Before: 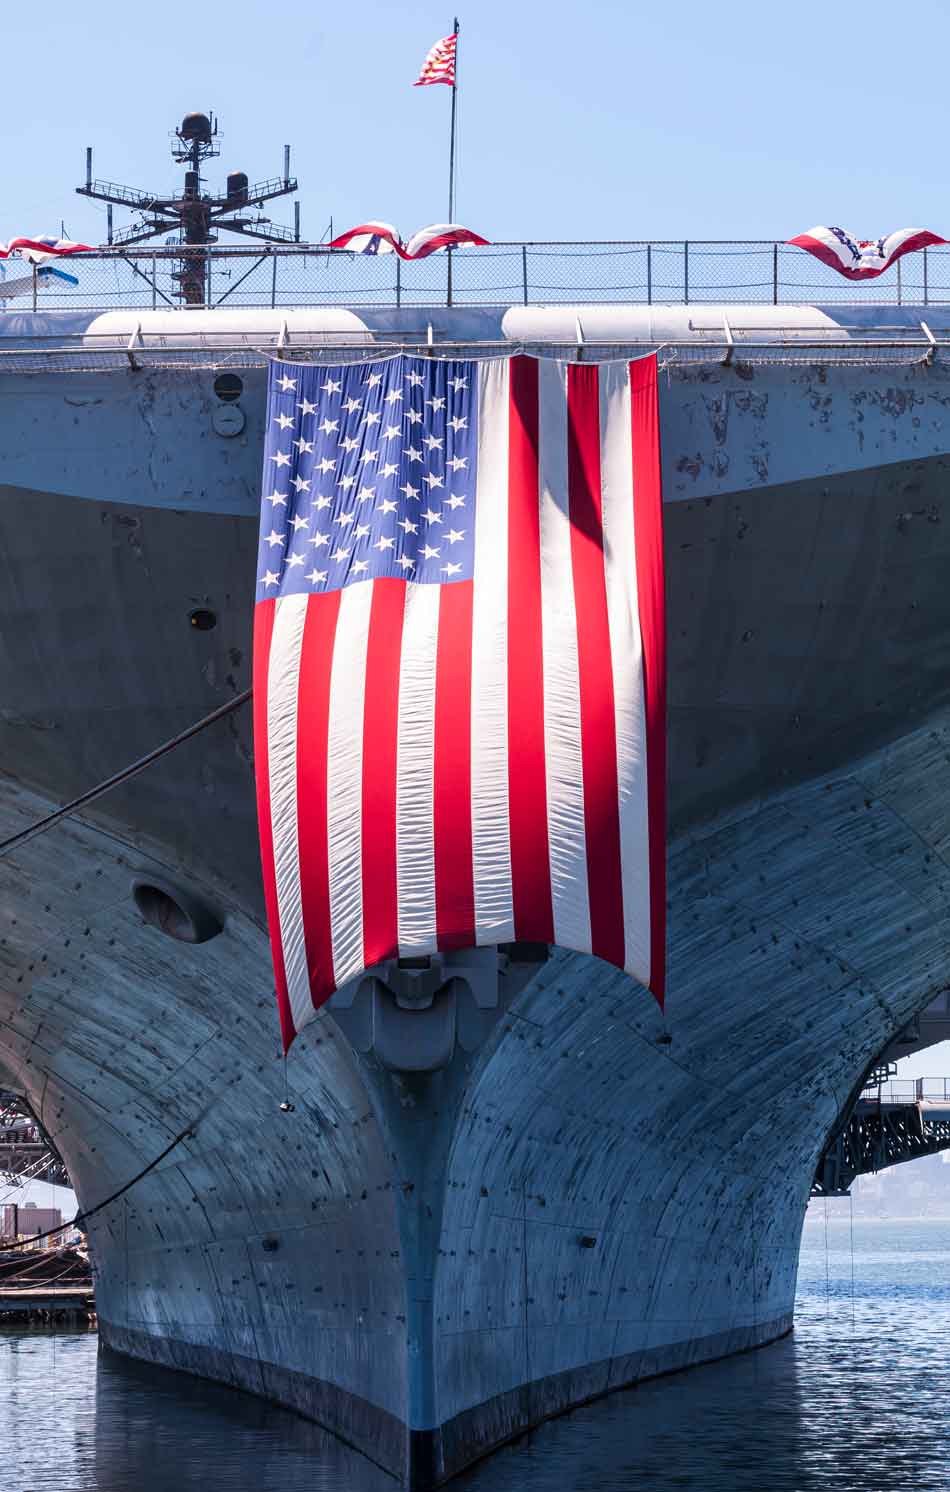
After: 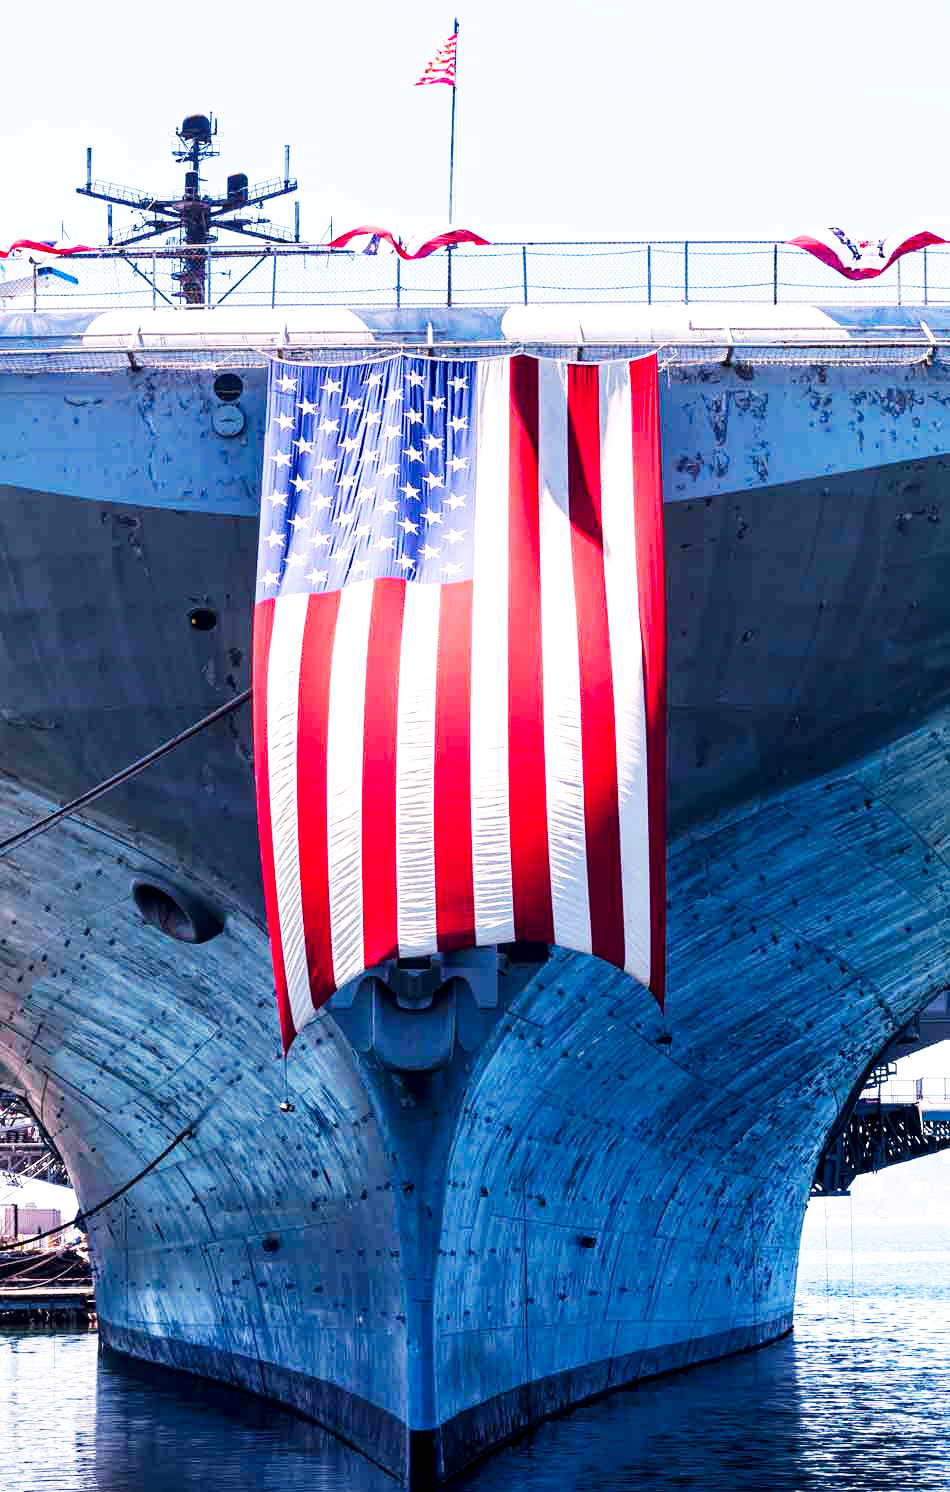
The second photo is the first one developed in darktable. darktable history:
base curve: curves: ch0 [(0, 0) (0.007, 0.004) (0.027, 0.03) (0.046, 0.07) (0.207, 0.54) (0.442, 0.872) (0.673, 0.972) (1, 1)], preserve colors none
local contrast: highlights 100%, shadows 100%, detail 120%, midtone range 0.2
color balance rgb: shadows lift › hue 87.51°, highlights gain › chroma 1.62%, highlights gain › hue 55.1°, global offset › chroma 0.06%, global offset › hue 253.66°, linear chroma grading › global chroma 0.5%, perceptual saturation grading › global saturation 9.6%
